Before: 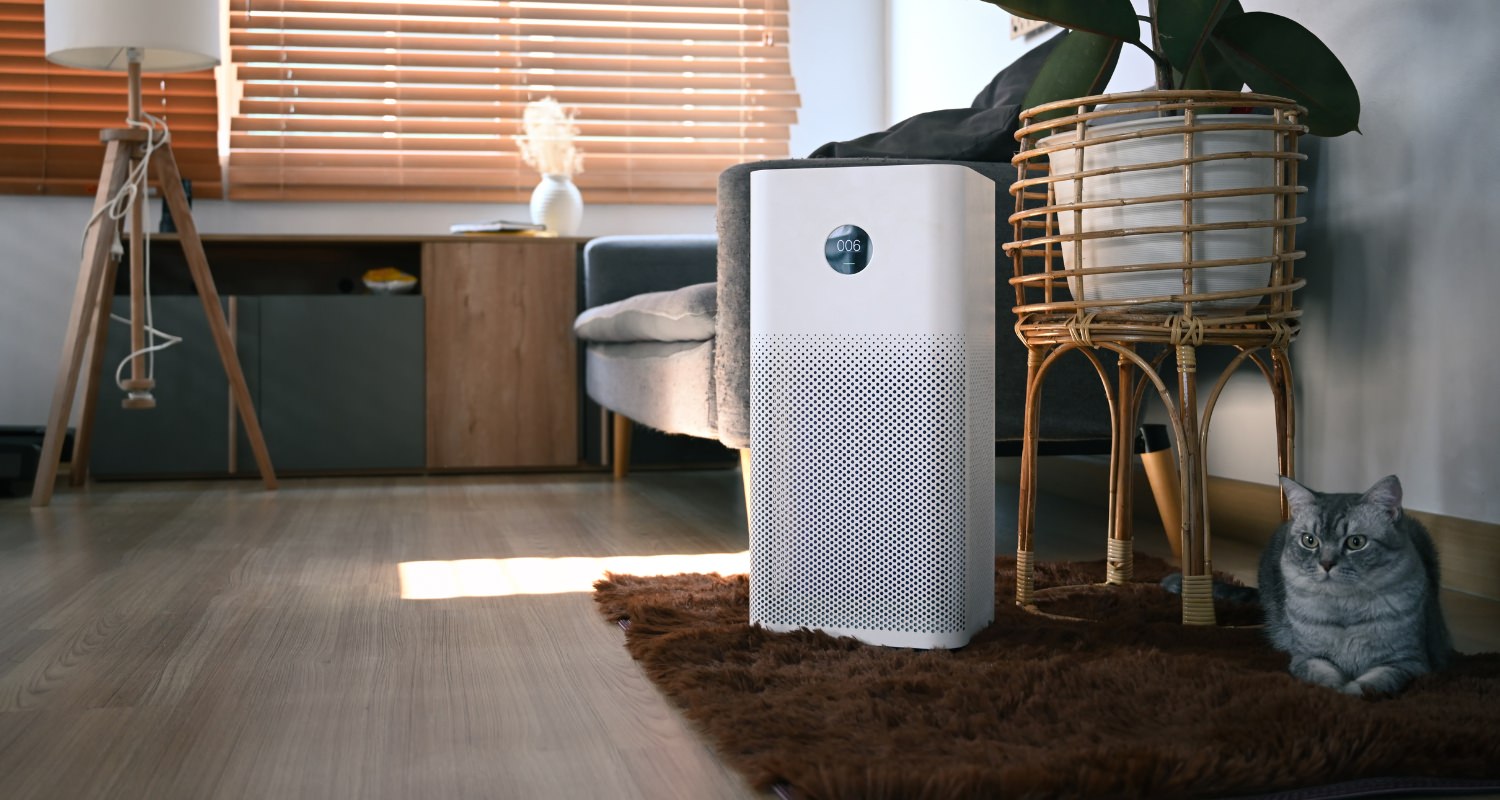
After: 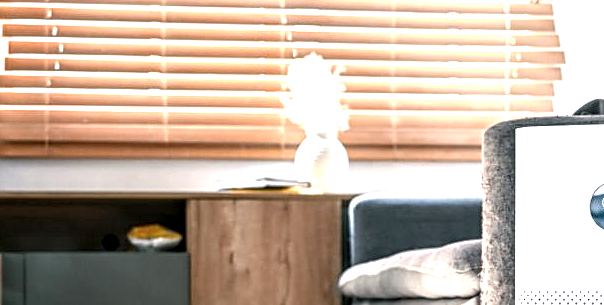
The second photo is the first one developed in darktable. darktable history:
local contrast: highlights 8%, shadows 40%, detail 183%, midtone range 0.477
crop: left 15.7%, top 5.46%, right 43.994%, bottom 56.351%
sharpen: amount 0.496
exposure: black level correction 0, exposure 0.952 EV, compensate exposure bias true, compensate highlight preservation false
